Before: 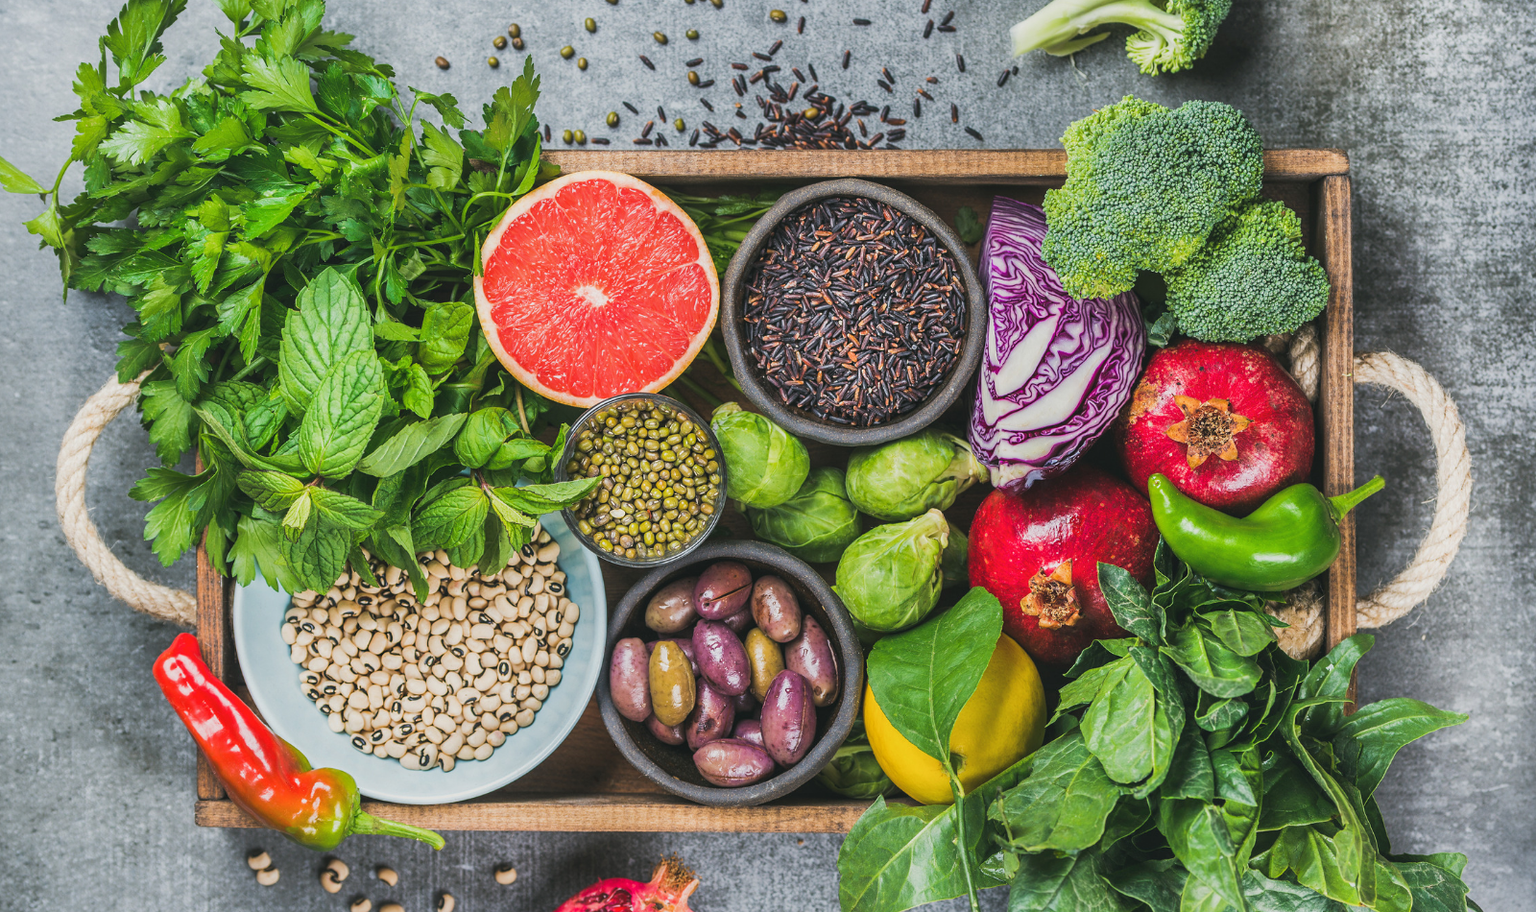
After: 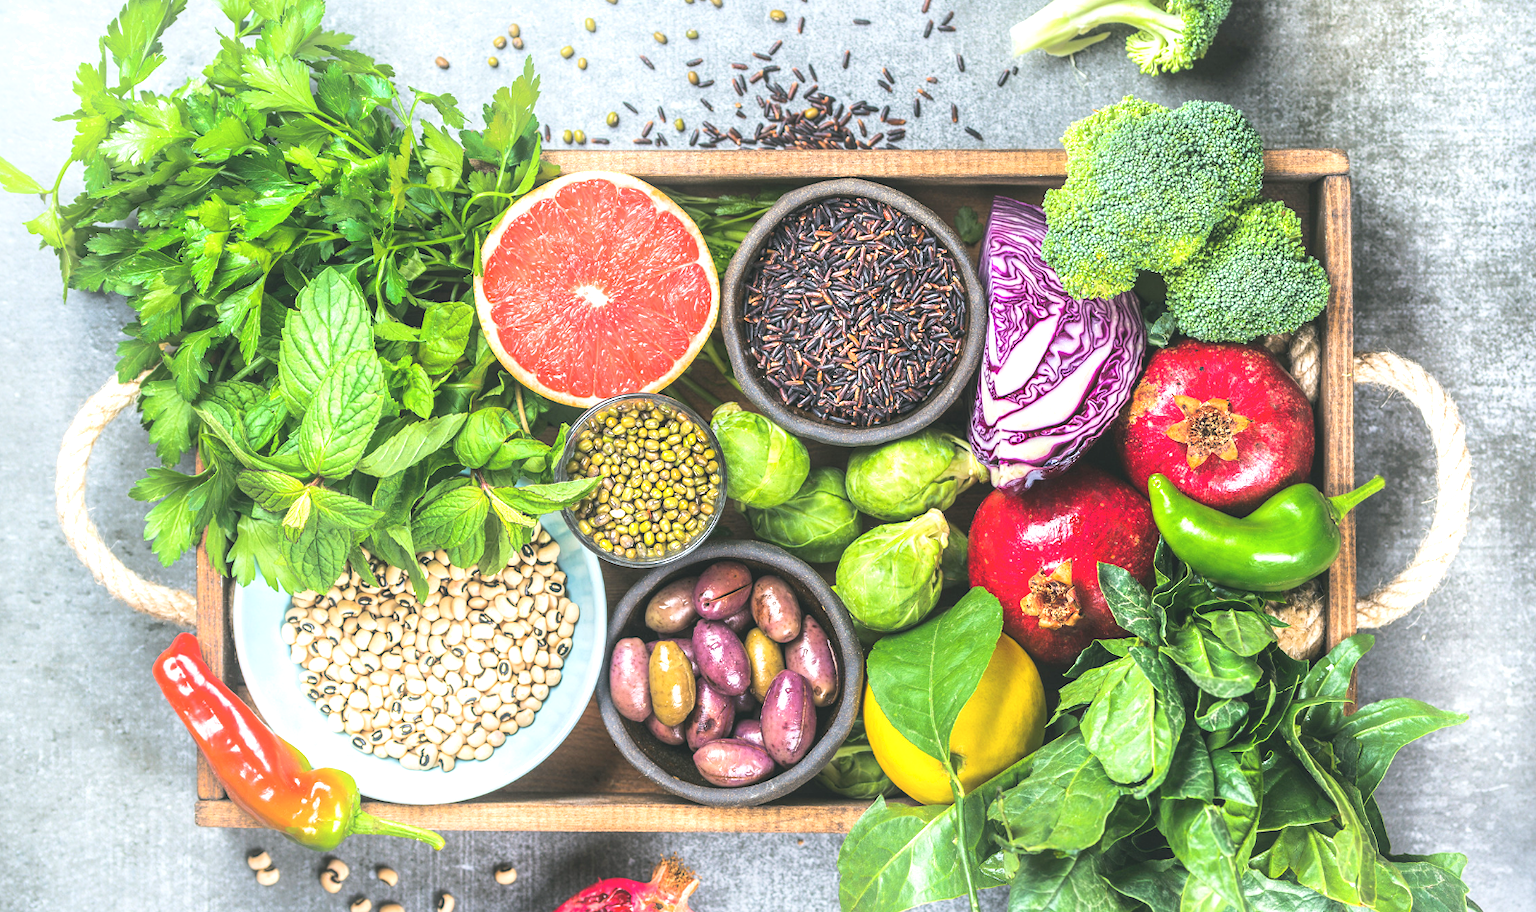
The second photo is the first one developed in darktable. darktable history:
exposure: black level correction 0, exposure 0.893 EV, compensate highlight preservation false
shadows and highlights: shadows -42.04, highlights 63.18, highlights color adjustment 73.01%, soften with gaussian
